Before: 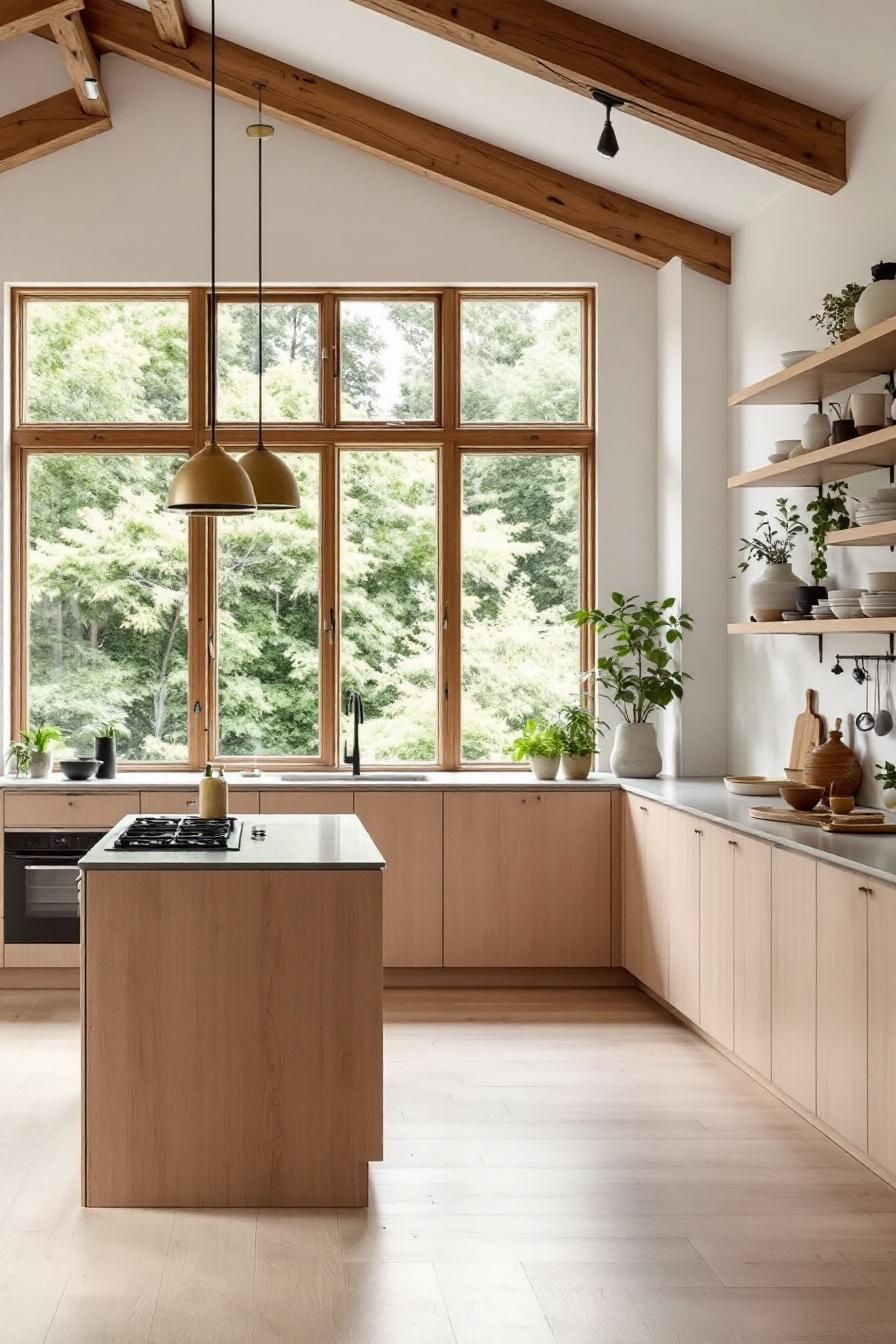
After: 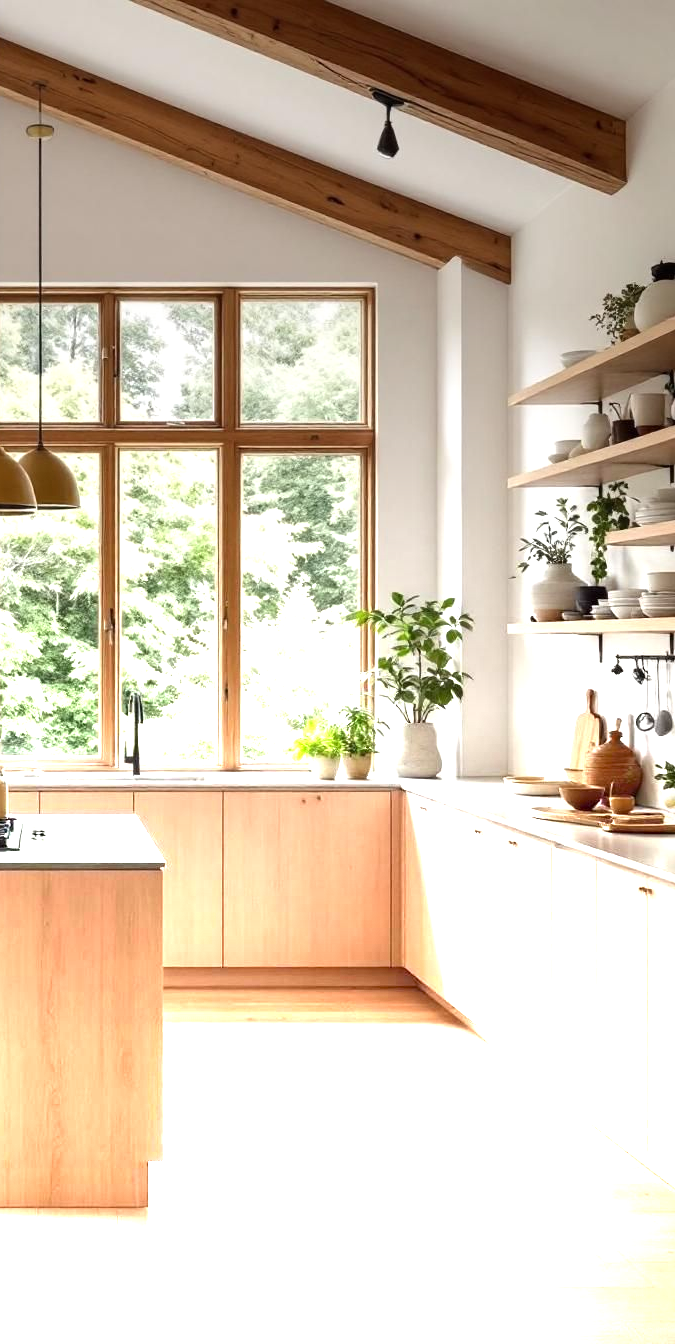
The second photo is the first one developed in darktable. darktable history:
crop and rotate: left 24.6%
graduated density: density -3.9 EV
